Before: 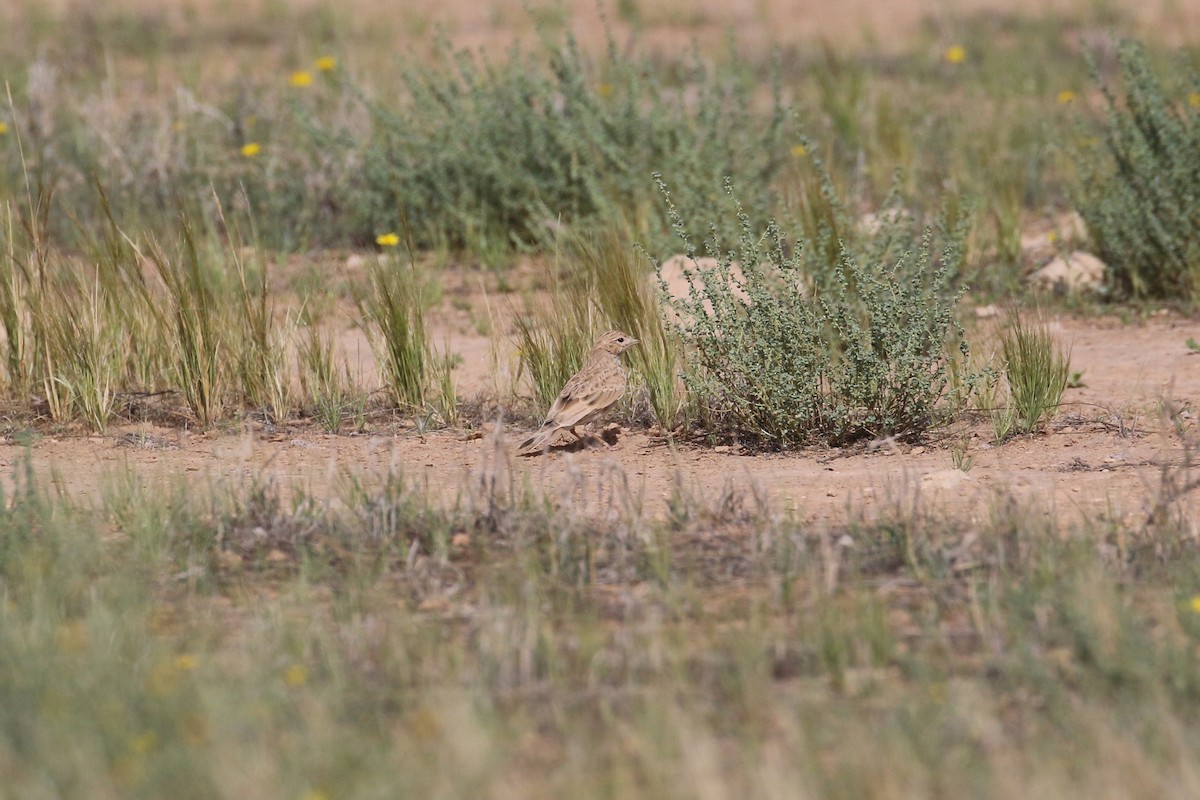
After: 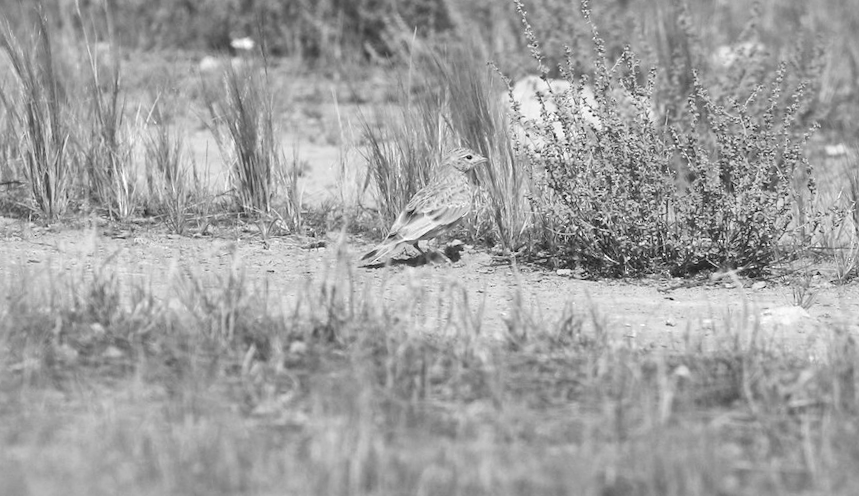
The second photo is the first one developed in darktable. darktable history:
monochrome: a -4.13, b 5.16, size 1
crop and rotate: angle -3.37°, left 9.79%, top 20.73%, right 12.42%, bottom 11.82%
exposure: black level correction -0.005, exposure 0.622 EV, compensate highlight preservation false
